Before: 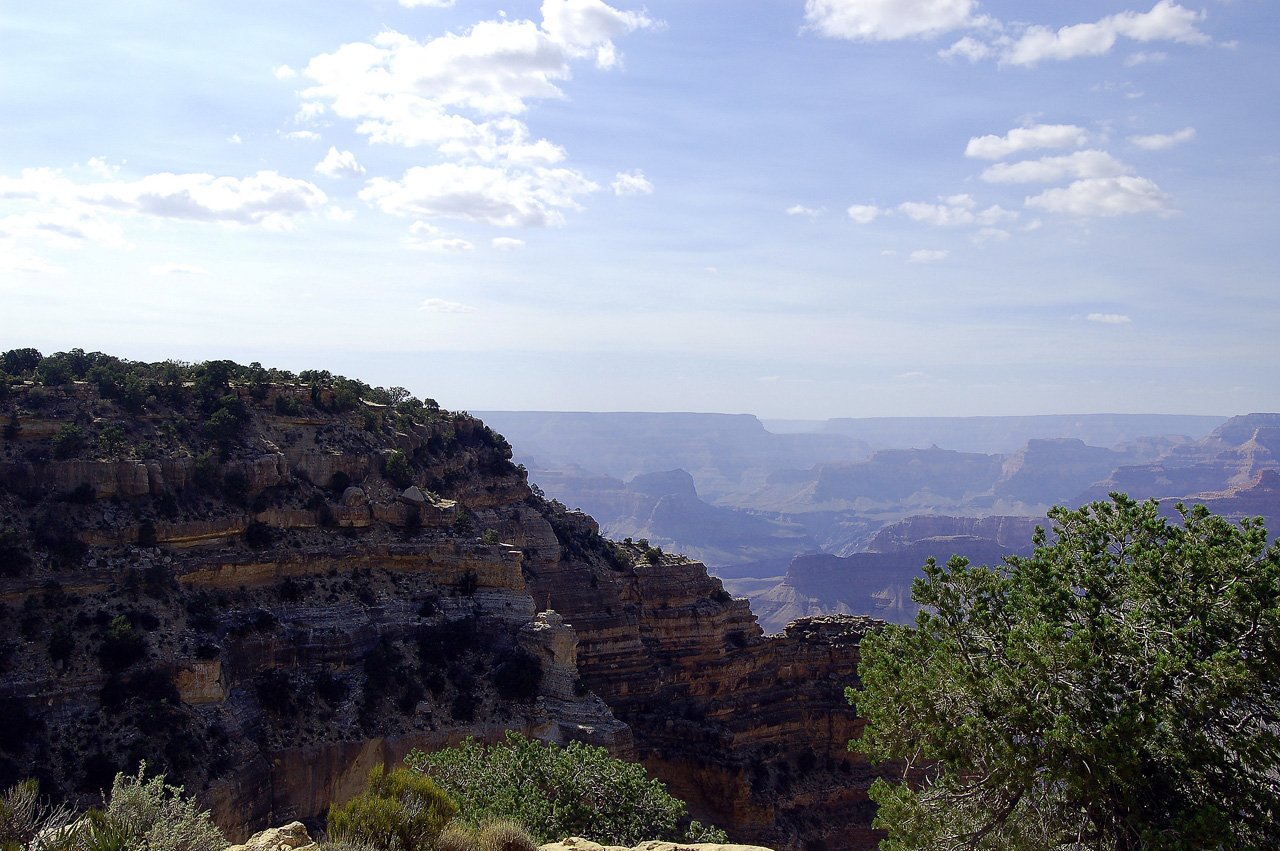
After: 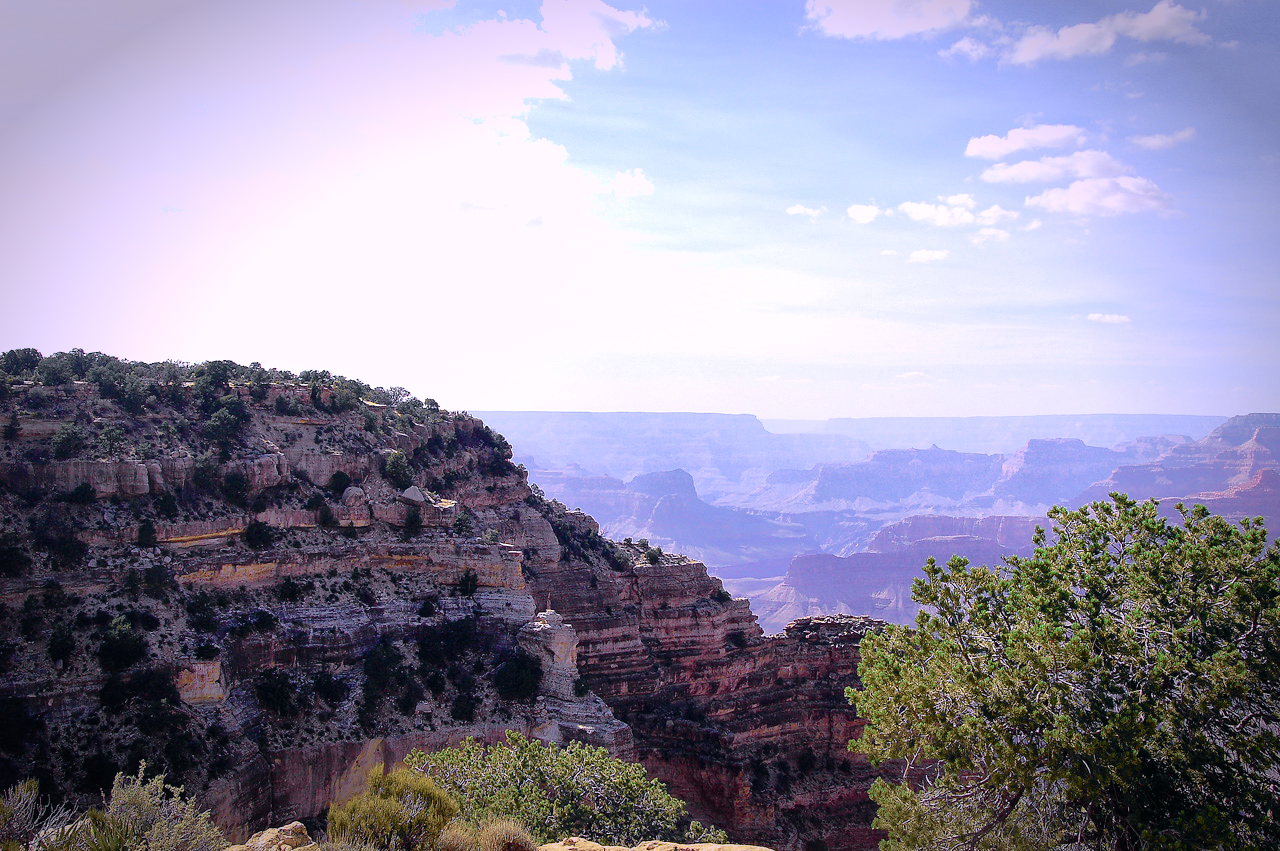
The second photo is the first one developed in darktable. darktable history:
shadows and highlights: on, module defaults
local contrast: highlights 100%, shadows 100%, detail 120%, midtone range 0.2
vignetting: fall-off start 70.97%, brightness -0.584, saturation -0.118, width/height ratio 1.333
exposure: black level correction 0, exposure 0.7 EV, compensate exposure bias true, compensate highlight preservation false
color correction: highlights a* 15.46, highlights b* -20.56
tone curve: curves: ch0 [(0, 0.015) (0.084, 0.074) (0.162, 0.165) (0.304, 0.382) (0.466, 0.576) (0.654, 0.741) (0.848, 0.906) (0.984, 0.963)]; ch1 [(0, 0) (0.34, 0.235) (0.46, 0.46) (0.515, 0.502) (0.553, 0.567) (0.764, 0.815) (1, 1)]; ch2 [(0, 0) (0.44, 0.458) (0.479, 0.492) (0.524, 0.507) (0.547, 0.579) (0.673, 0.712) (1, 1)], color space Lab, independent channels, preserve colors none
tone equalizer: on, module defaults
